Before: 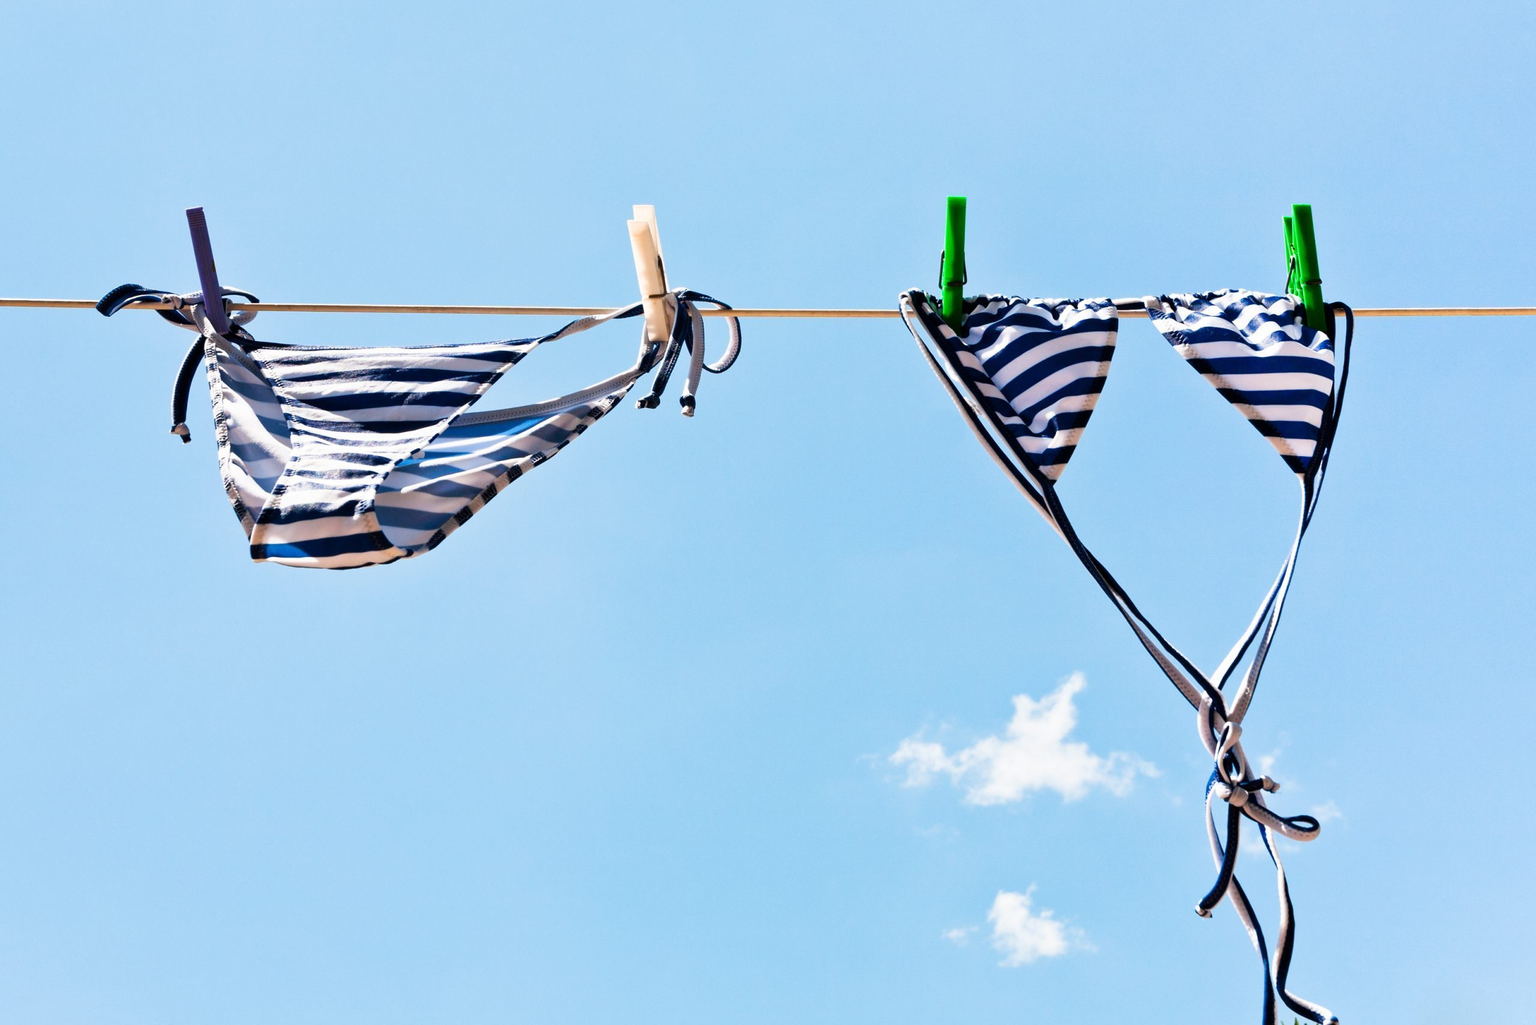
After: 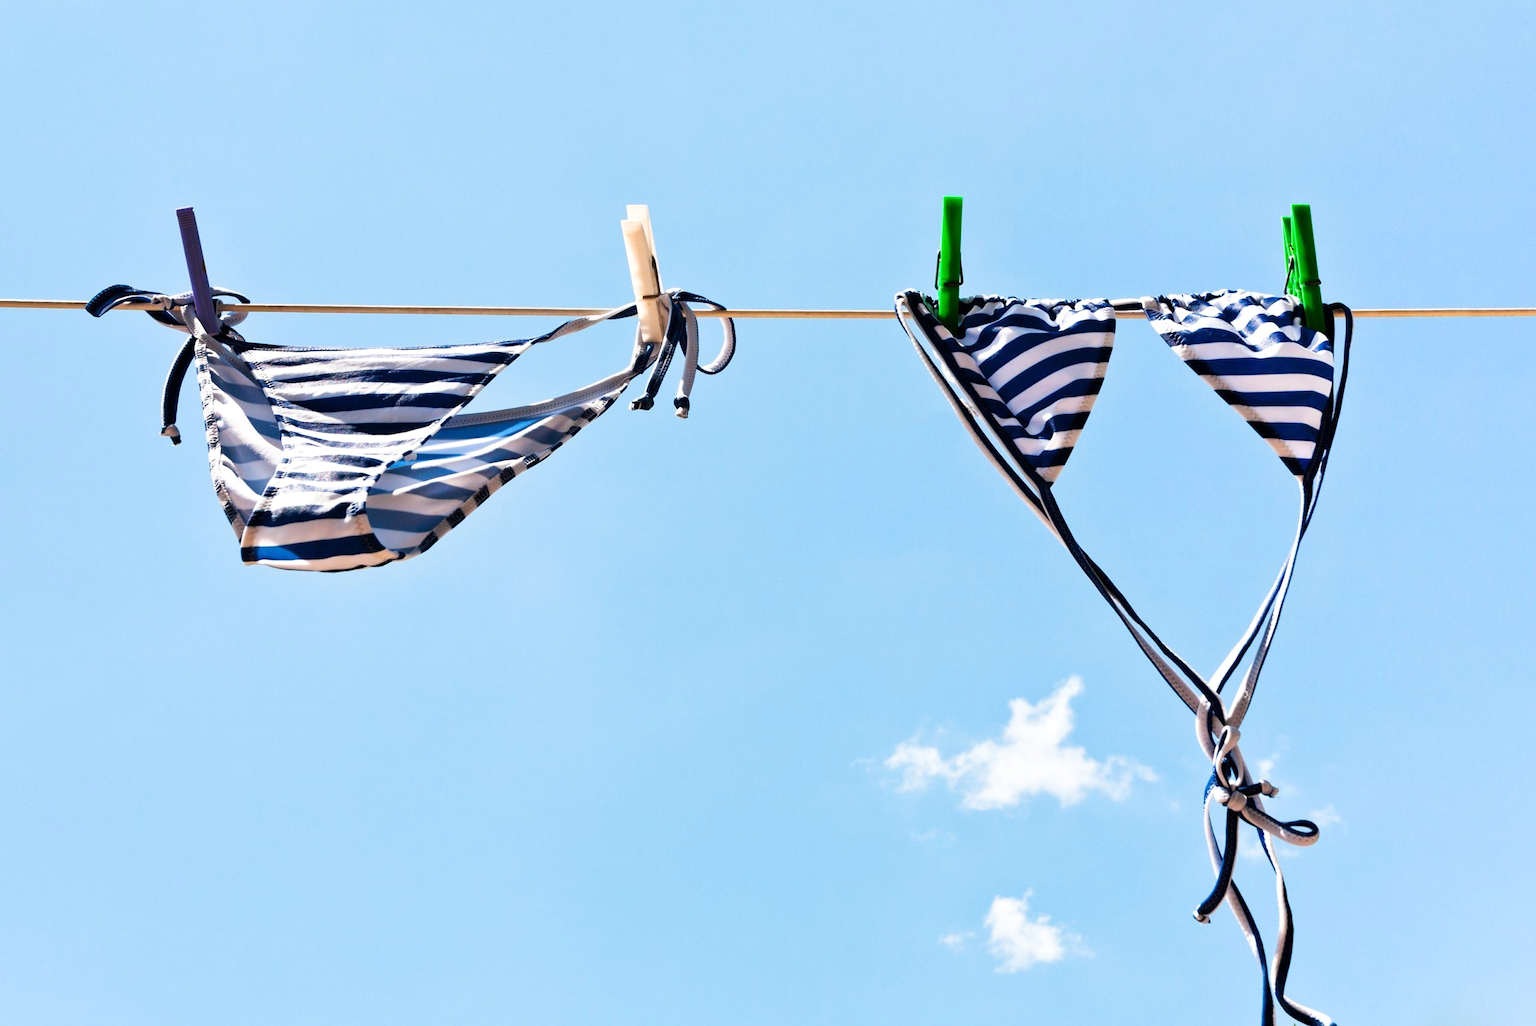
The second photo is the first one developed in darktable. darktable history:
exposure: exposure 0.083 EV, compensate exposure bias true, compensate highlight preservation false
crop and rotate: left 0.758%, top 0.287%, bottom 0.275%
